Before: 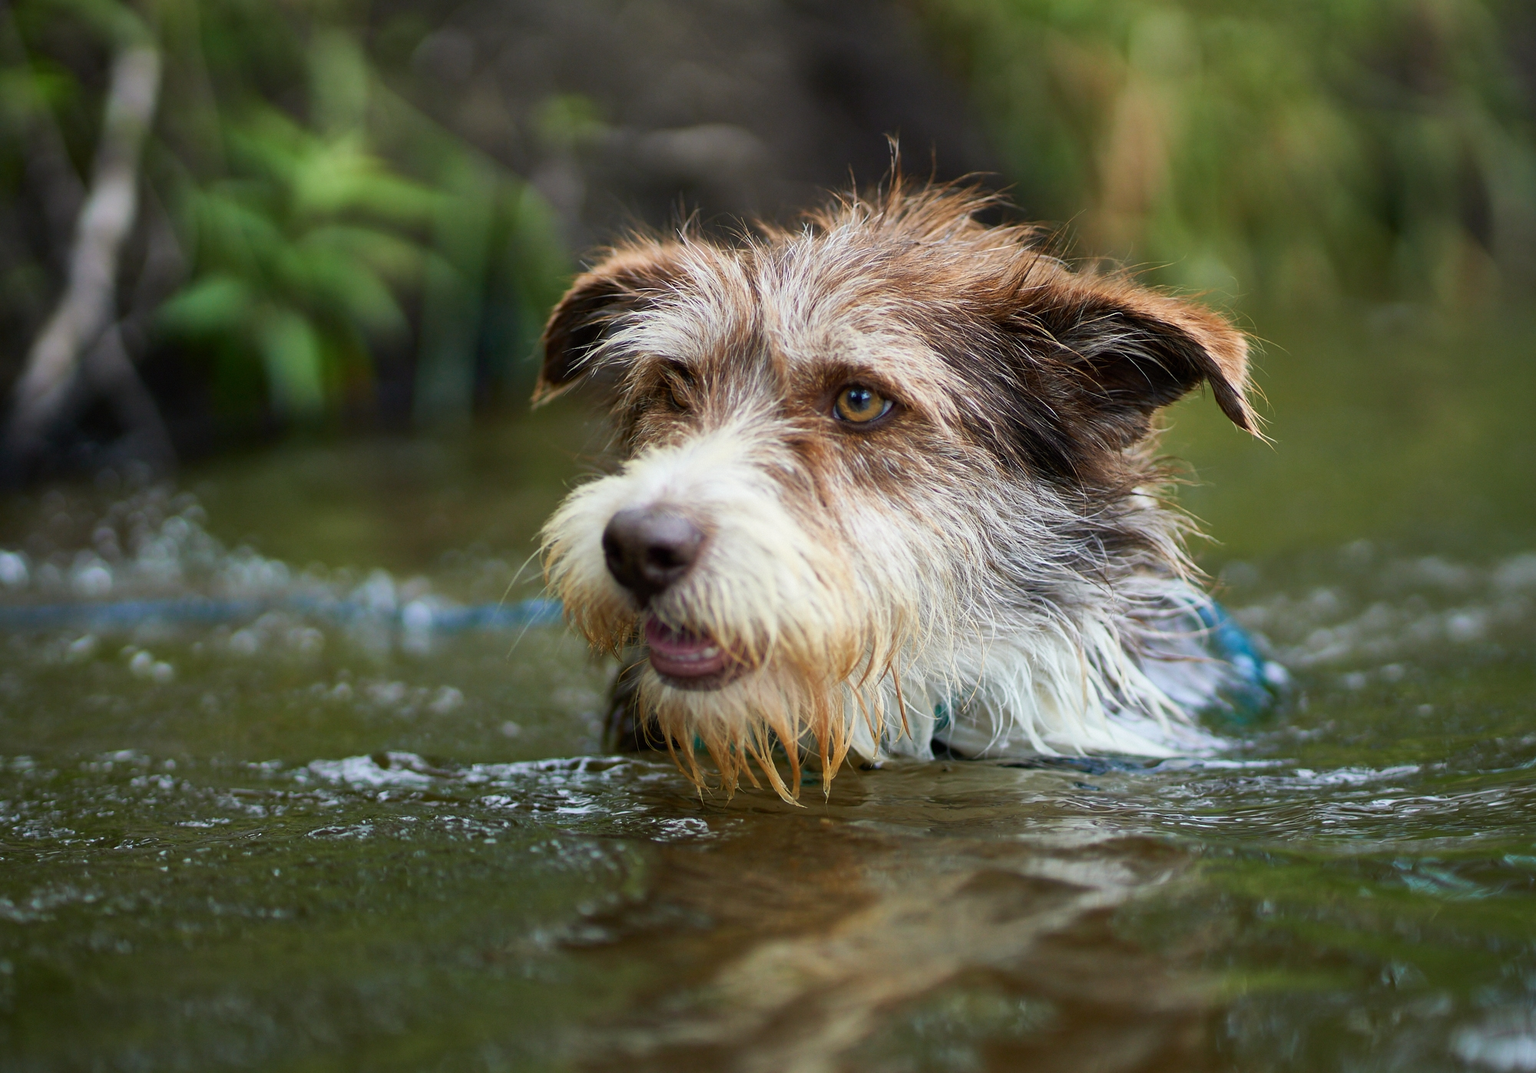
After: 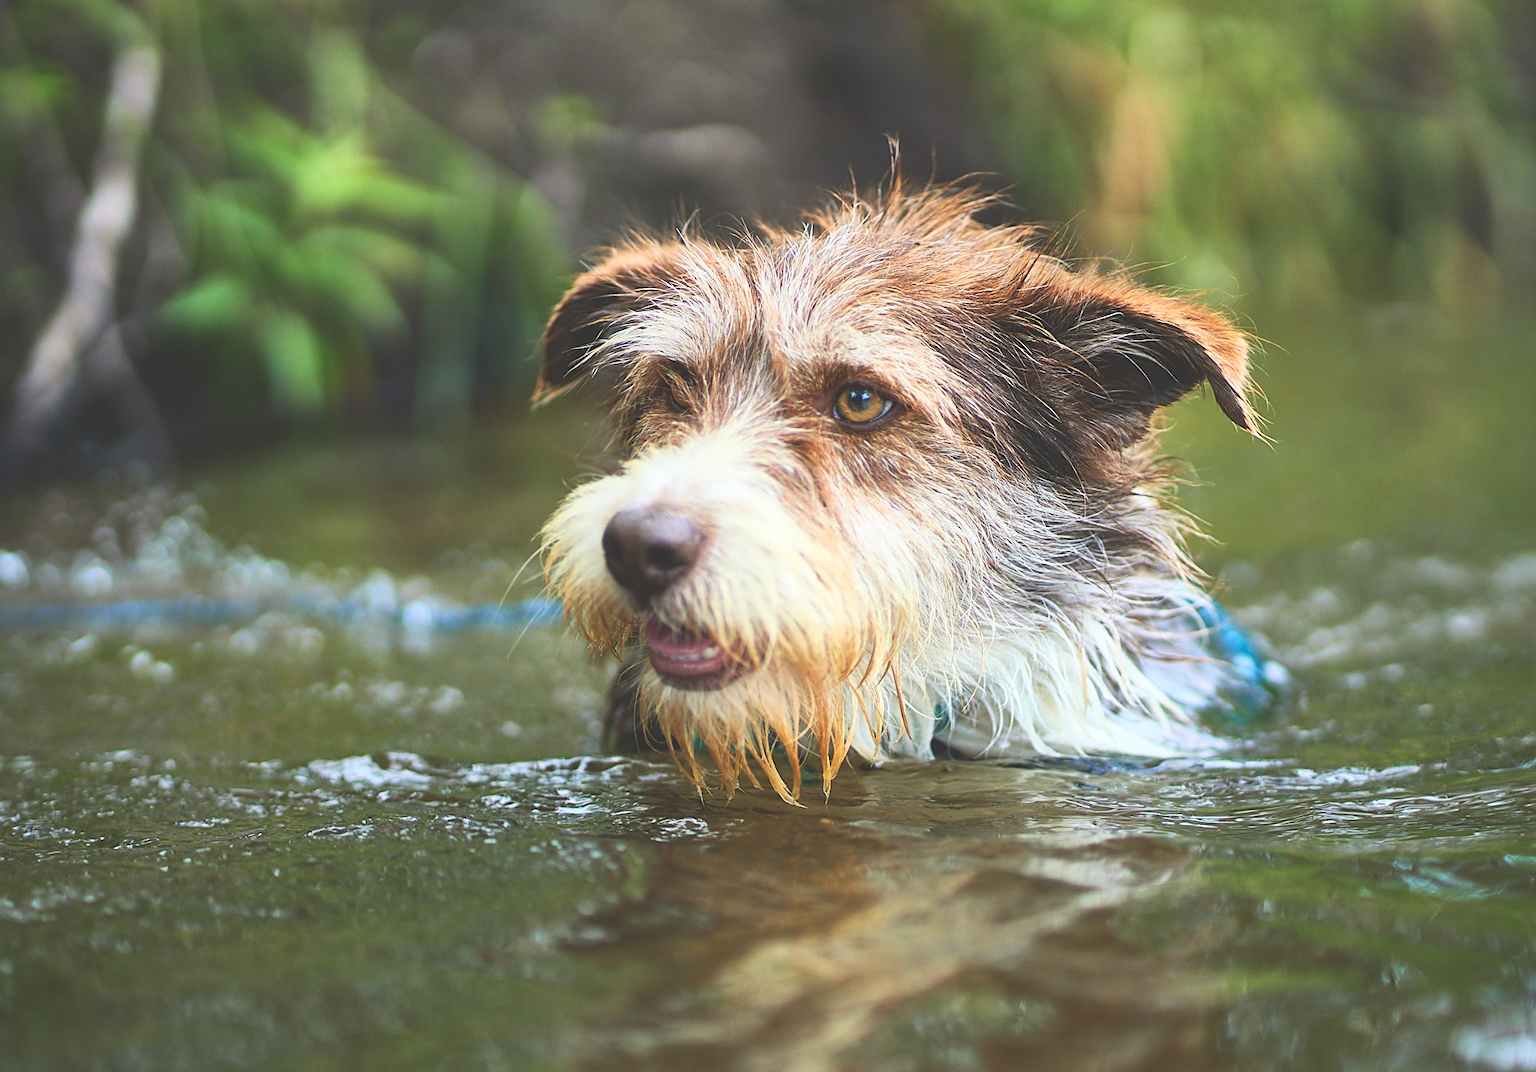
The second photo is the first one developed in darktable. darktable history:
sharpen: on, module defaults
exposure: black level correction -0.025, exposure -0.117 EV, compensate highlight preservation false
local contrast: highlights 100%, shadows 100%, detail 120%, midtone range 0.2
contrast brightness saturation: contrast 0.24, brightness 0.26, saturation 0.39
